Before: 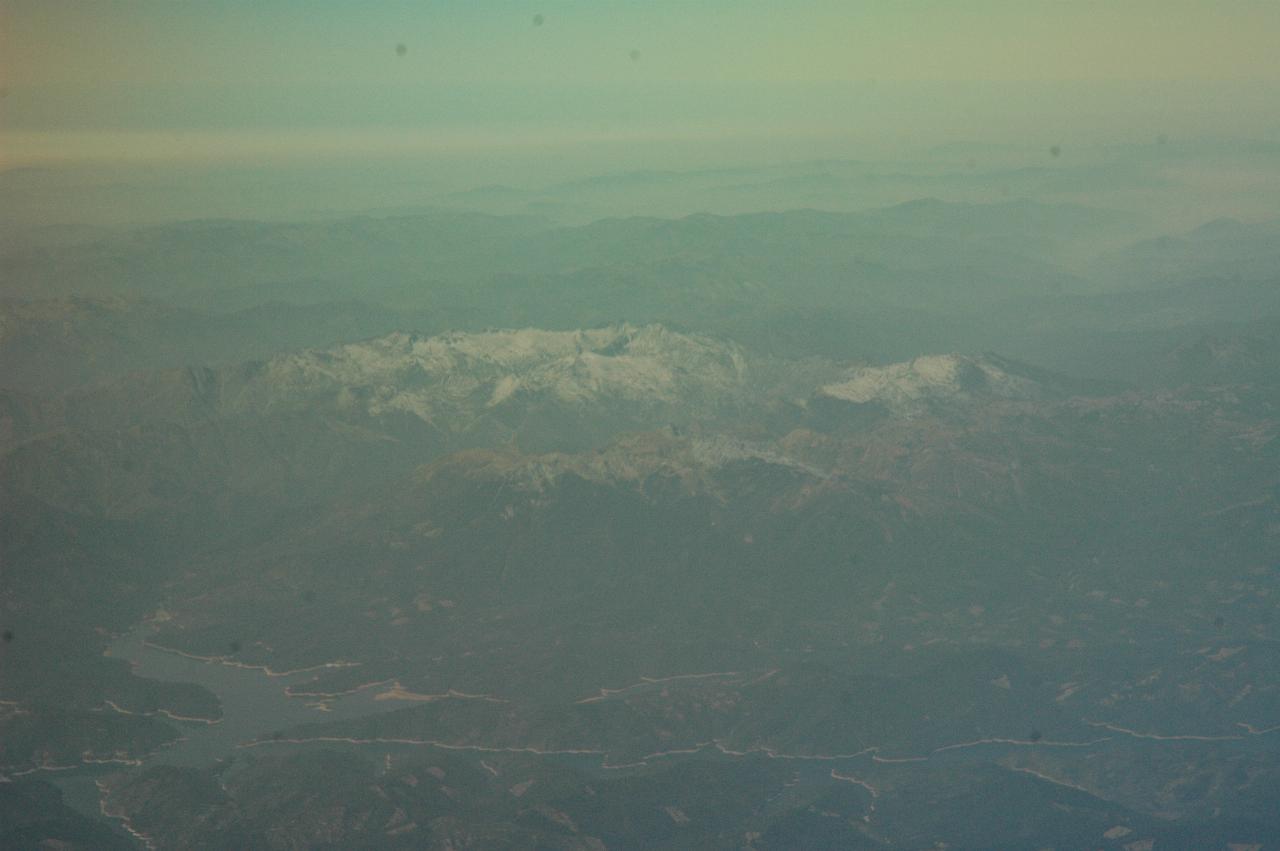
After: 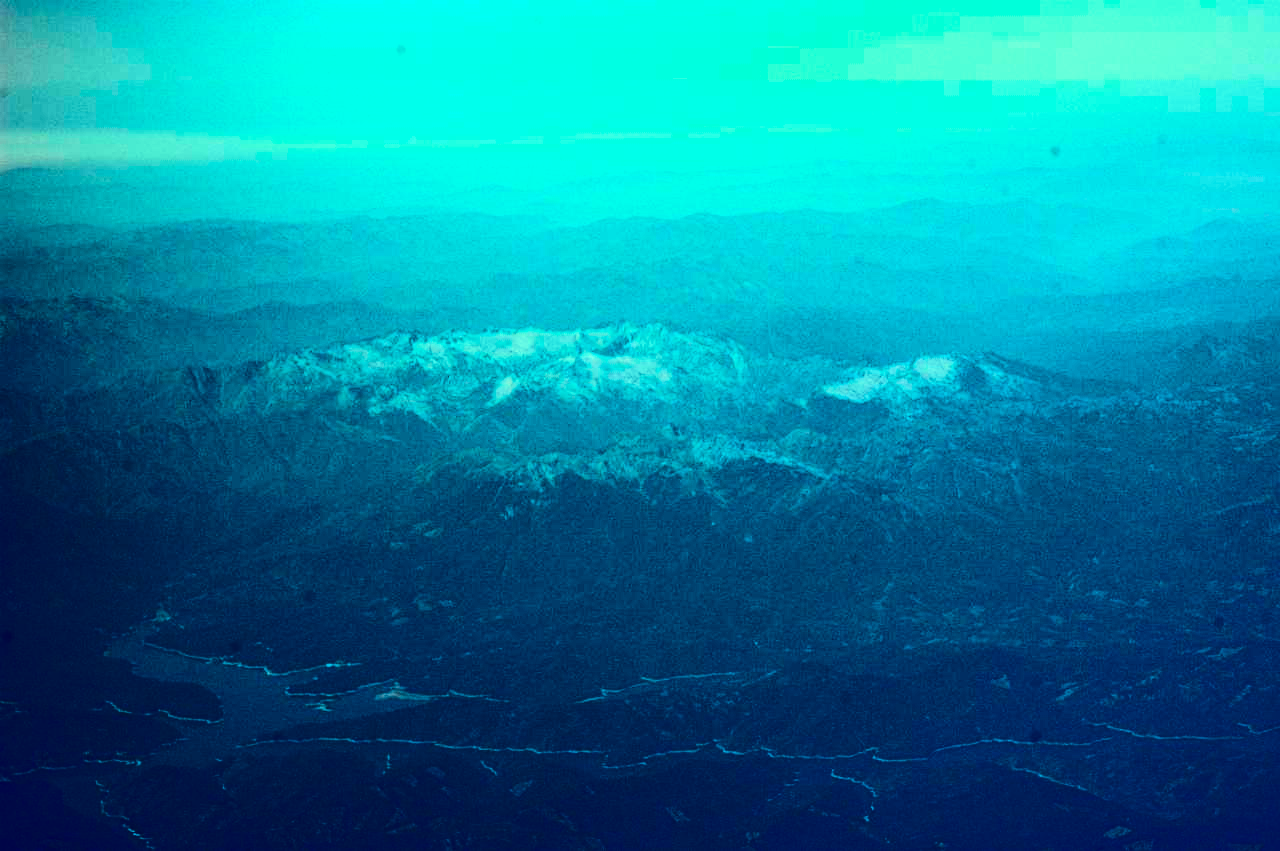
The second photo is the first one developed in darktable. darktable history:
color correction: highlights a* -0.772, highlights b* -8.92
contrast brightness saturation: contrast 0.77, brightness -1, saturation 1
exposure: exposure 0.722 EV, compensate highlight preservation false
color balance: lift [1.007, 1, 1, 1], gamma [1.097, 1, 1, 1]
rgb curve: curves: ch0 [(0, 0.186) (0.314, 0.284) (0.576, 0.466) (0.805, 0.691) (0.936, 0.886)]; ch1 [(0, 0.186) (0.314, 0.284) (0.581, 0.534) (0.771, 0.746) (0.936, 0.958)]; ch2 [(0, 0.216) (0.275, 0.39) (1, 1)], mode RGB, independent channels, compensate middle gray true, preserve colors none
